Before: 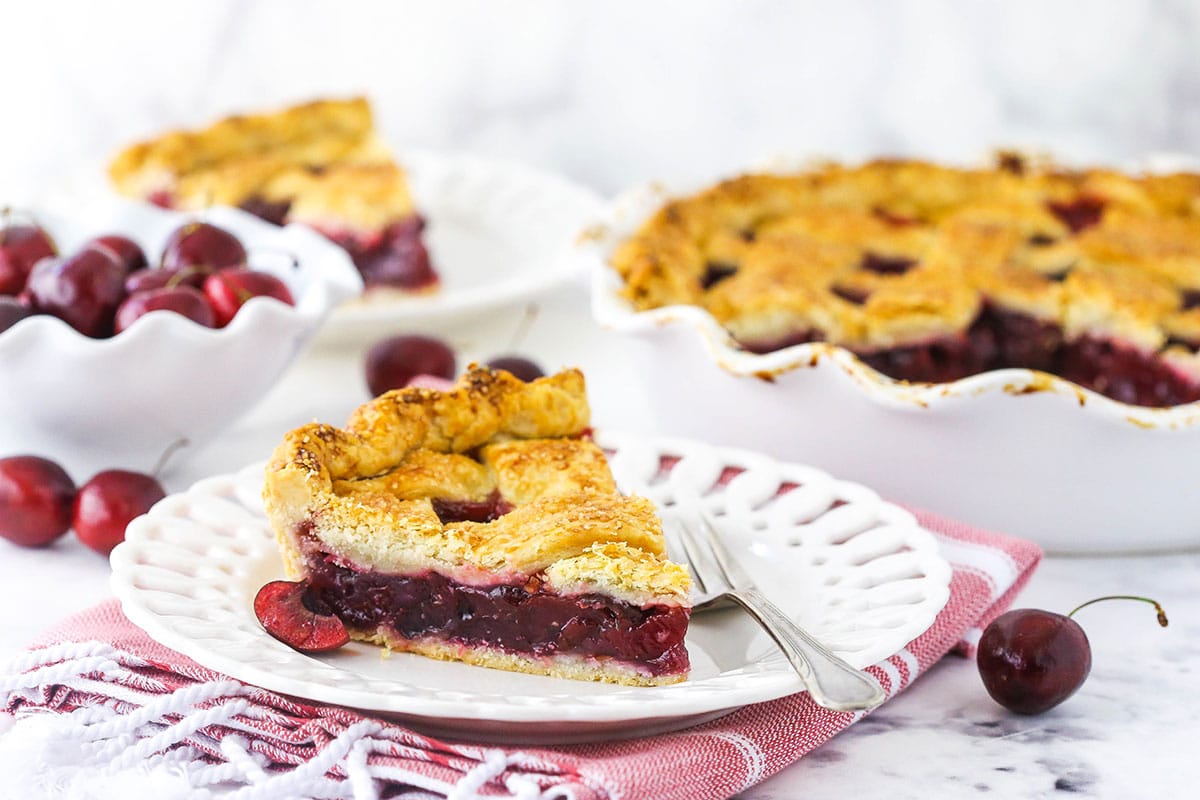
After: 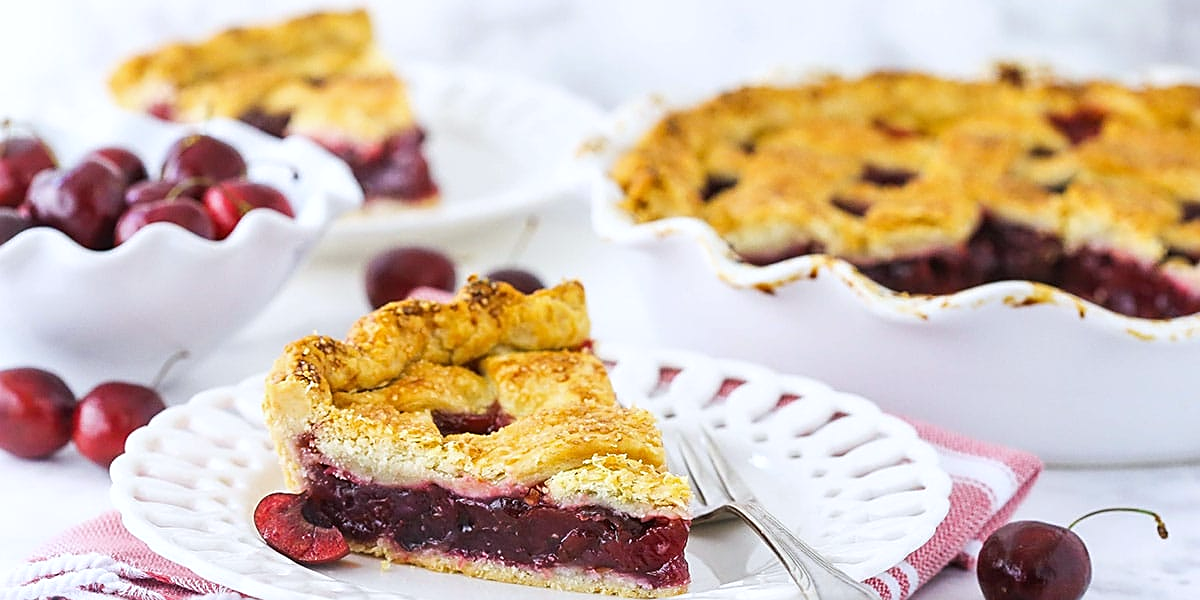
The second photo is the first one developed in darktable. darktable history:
tone equalizer: on, module defaults
crop: top 11.038%, bottom 13.962%
white balance: red 0.983, blue 1.036
sharpen: on, module defaults
